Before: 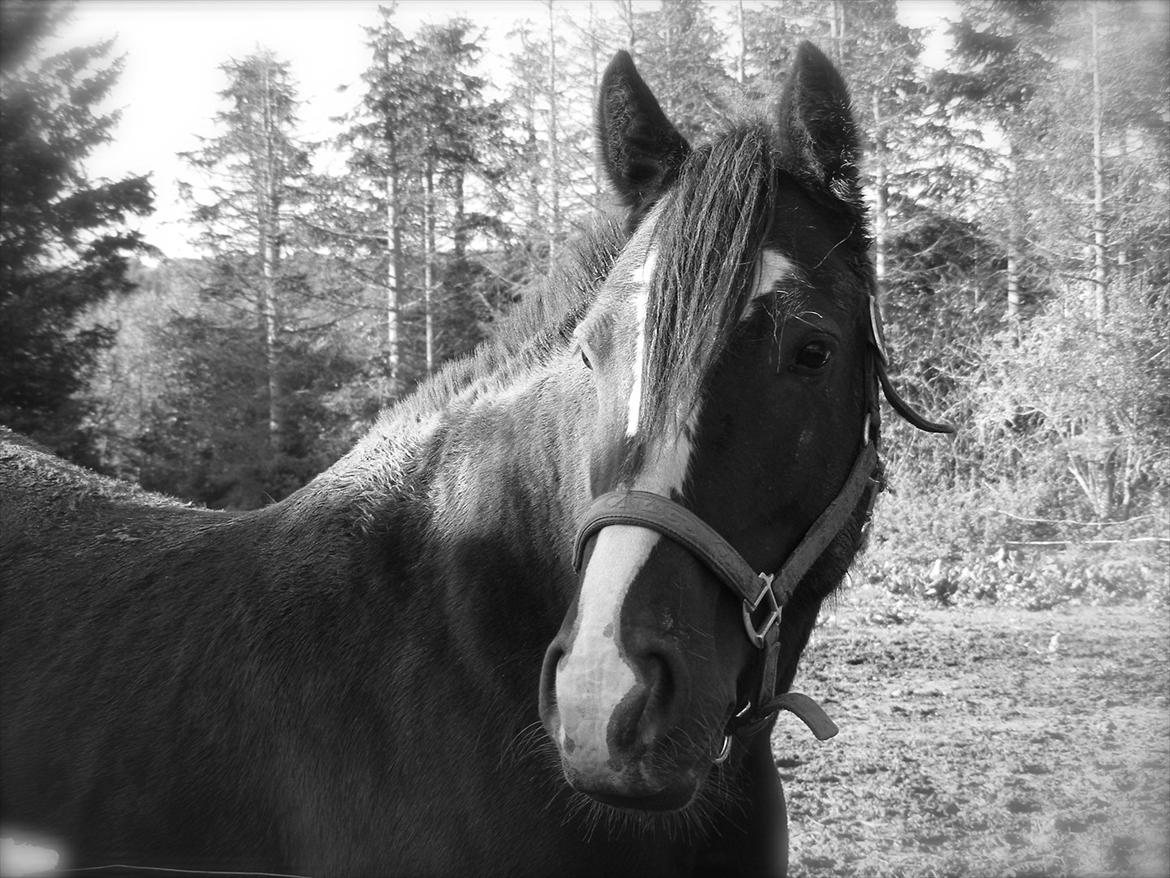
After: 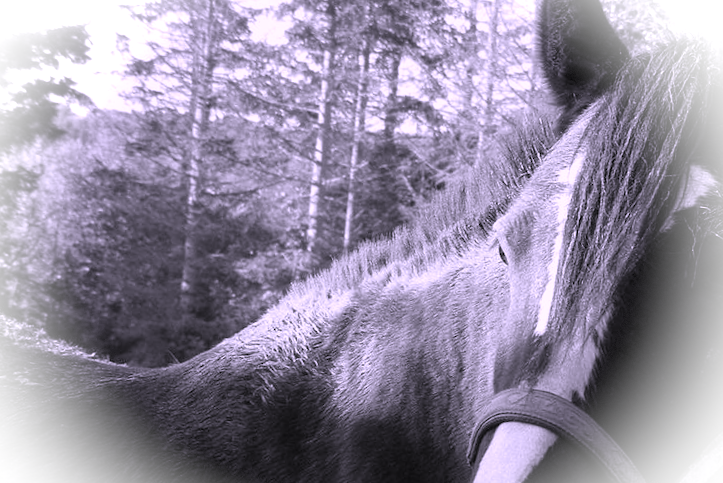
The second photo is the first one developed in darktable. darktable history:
crop and rotate: angle -6.18°, left 2.15%, top 6.872%, right 27.501%, bottom 30.42%
color correction: highlights a* 15.22, highlights b* -25.39
vignetting: fall-off start 75.68%, brightness 0.984, saturation -0.49, width/height ratio 1.087, dithering 8-bit output, unbound false
